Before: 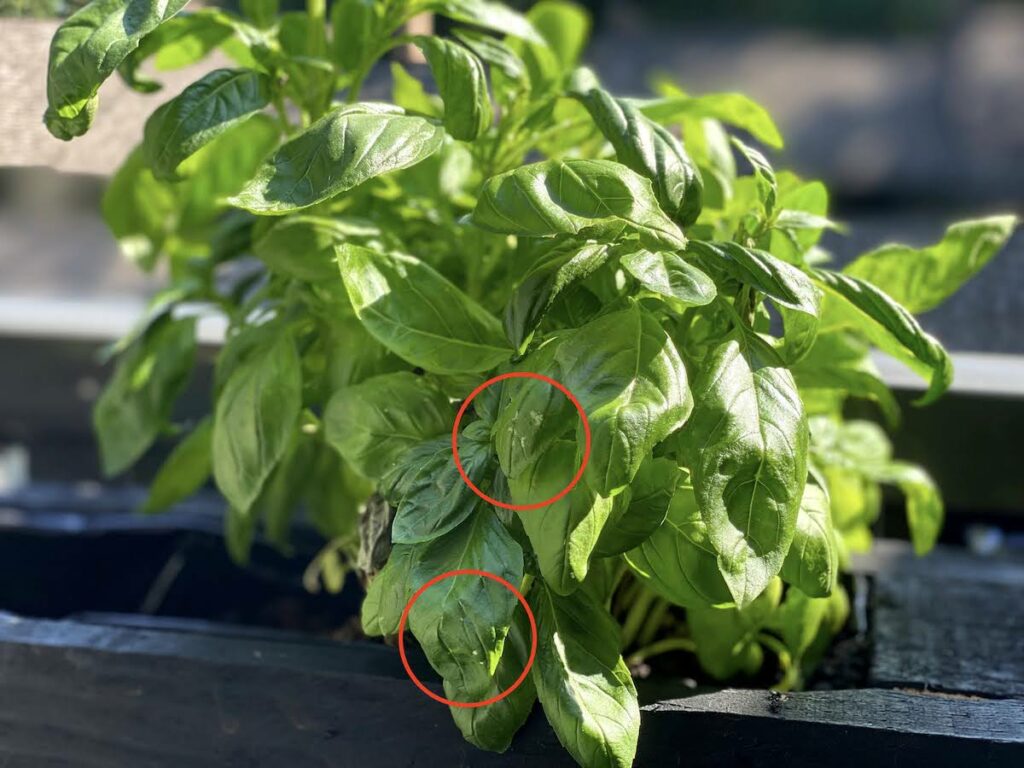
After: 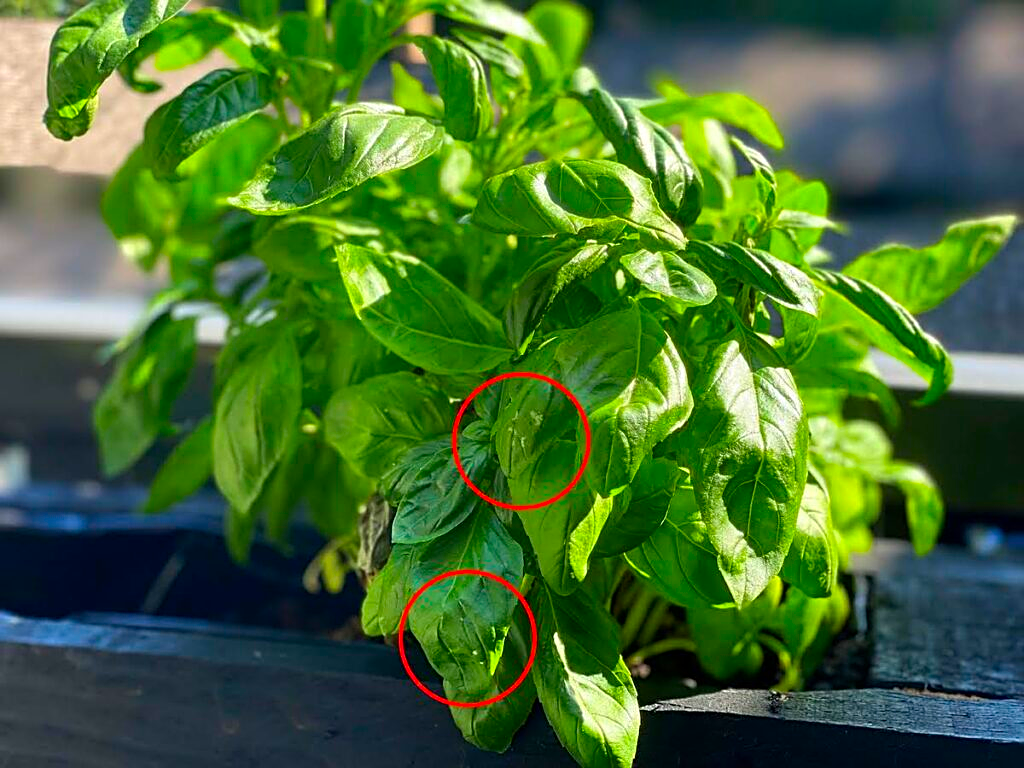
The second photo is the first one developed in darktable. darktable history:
contrast brightness saturation: saturation 0.5
sharpen: on, module defaults
